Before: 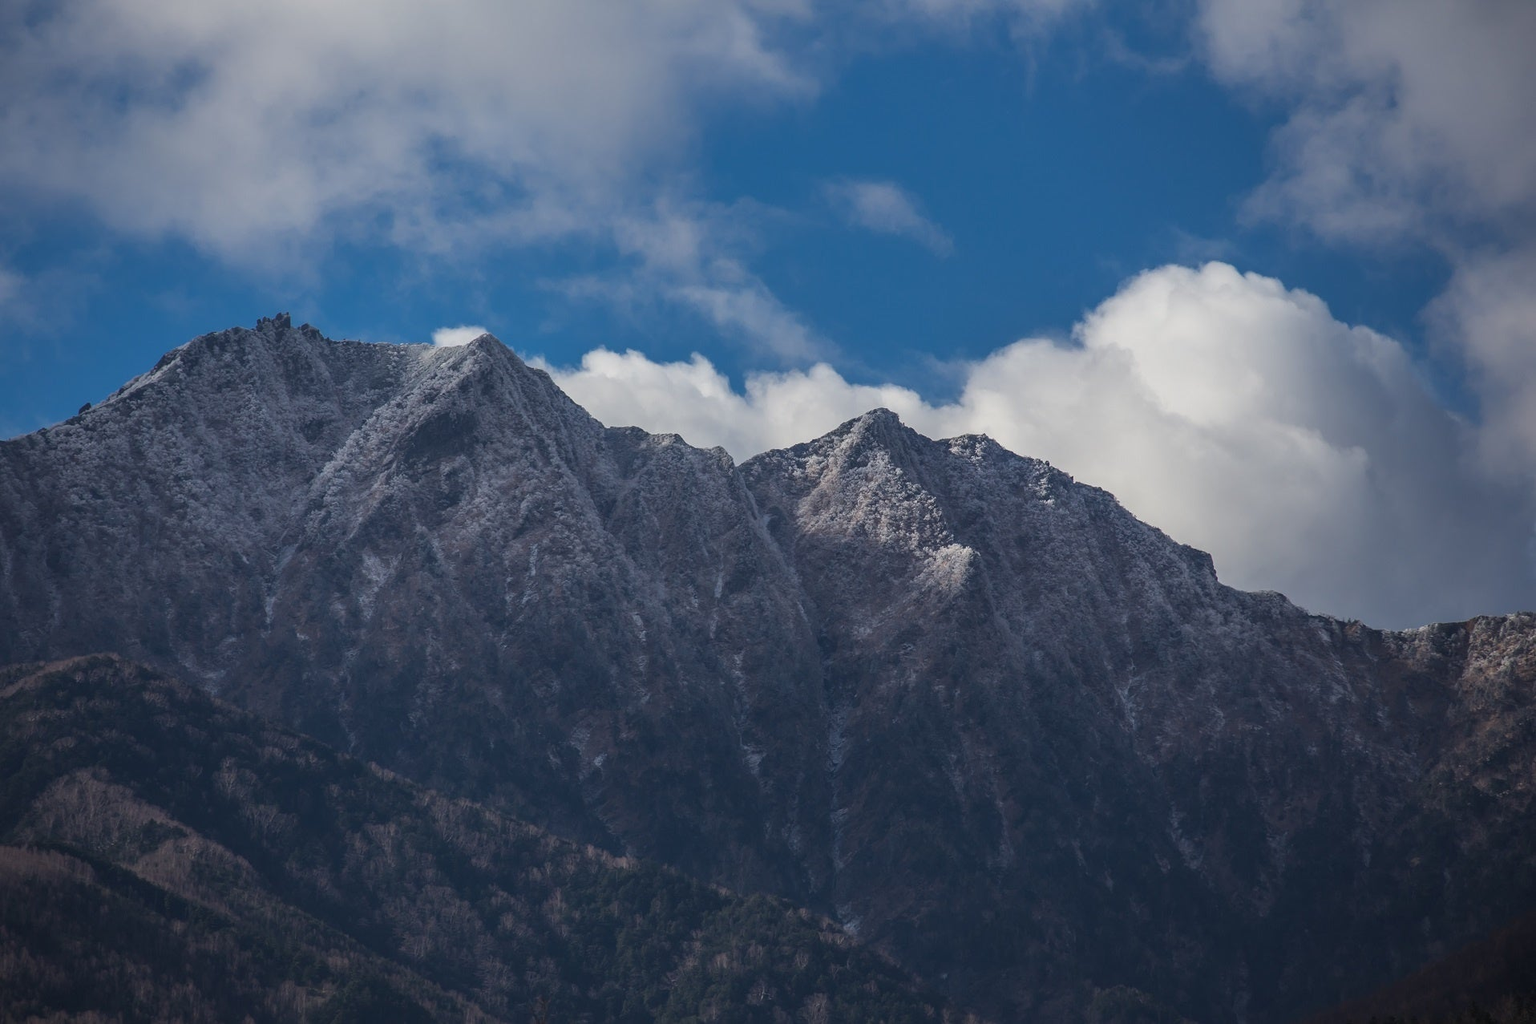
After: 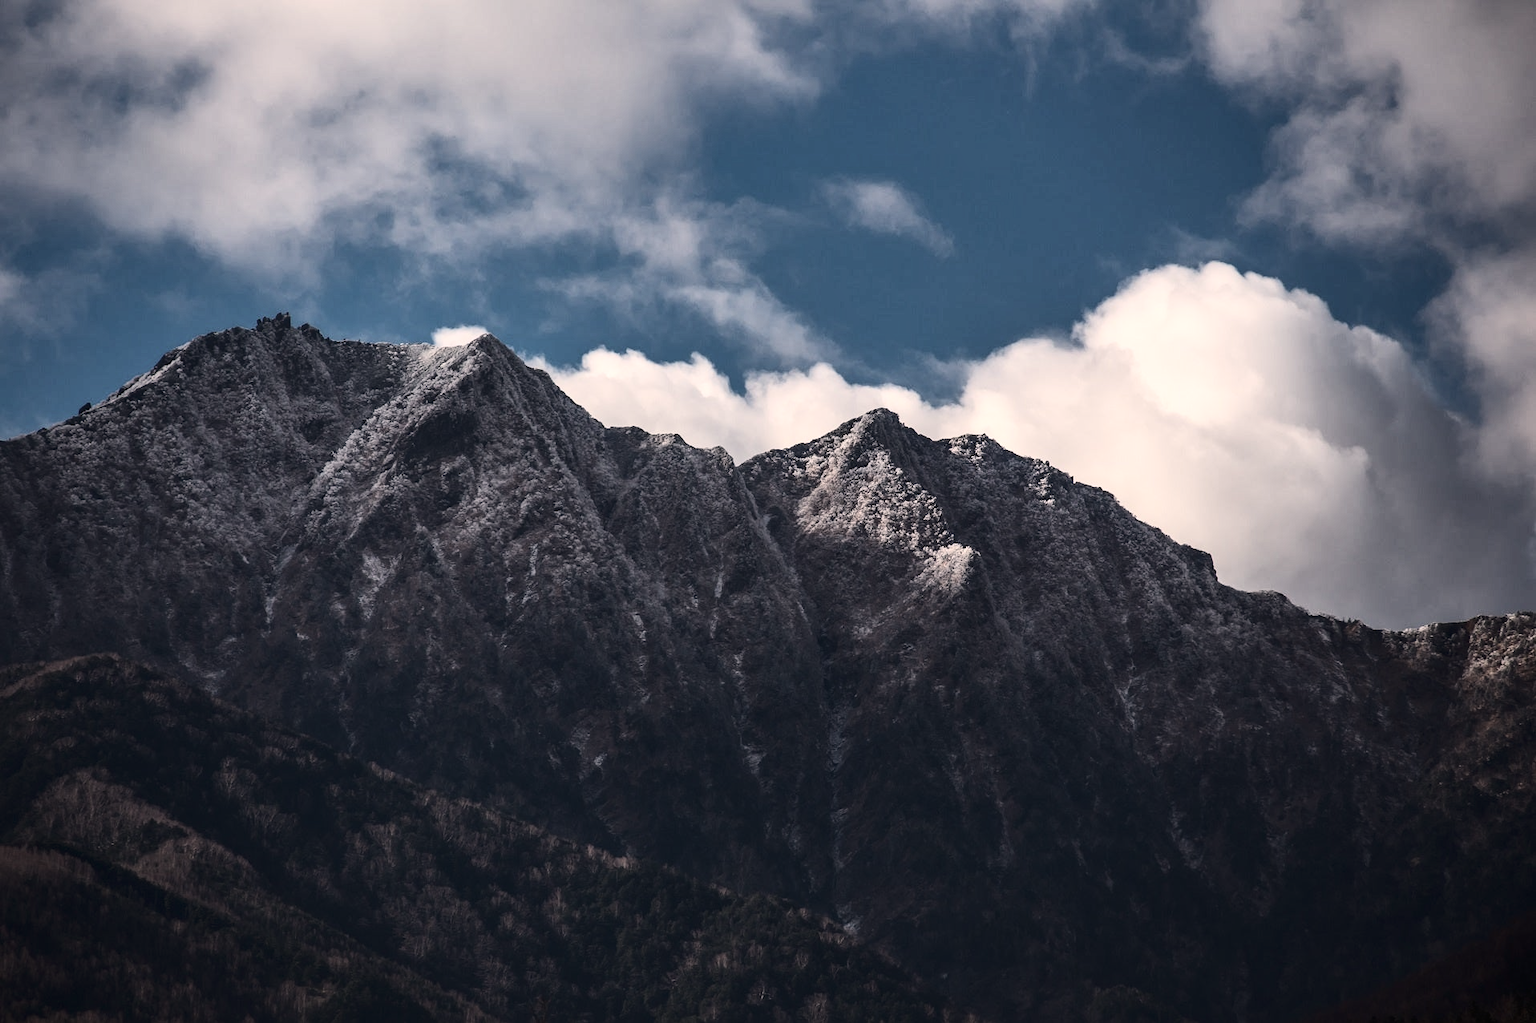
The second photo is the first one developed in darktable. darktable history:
local contrast: mode bilateral grid, contrast 20, coarseness 50, detail 120%, midtone range 0.2
tone equalizer: -8 EV -0.417 EV, -7 EV -0.389 EV, -6 EV -0.333 EV, -5 EV -0.222 EV, -3 EV 0.222 EV, -2 EV 0.333 EV, -1 EV 0.389 EV, +0 EV 0.417 EV, edges refinement/feathering 500, mask exposure compensation -1.57 EV, preserve details no
contrast brightness saturation: contrast 0.25, saturation -0.31
white balance: red 1.127, blue 0.943
